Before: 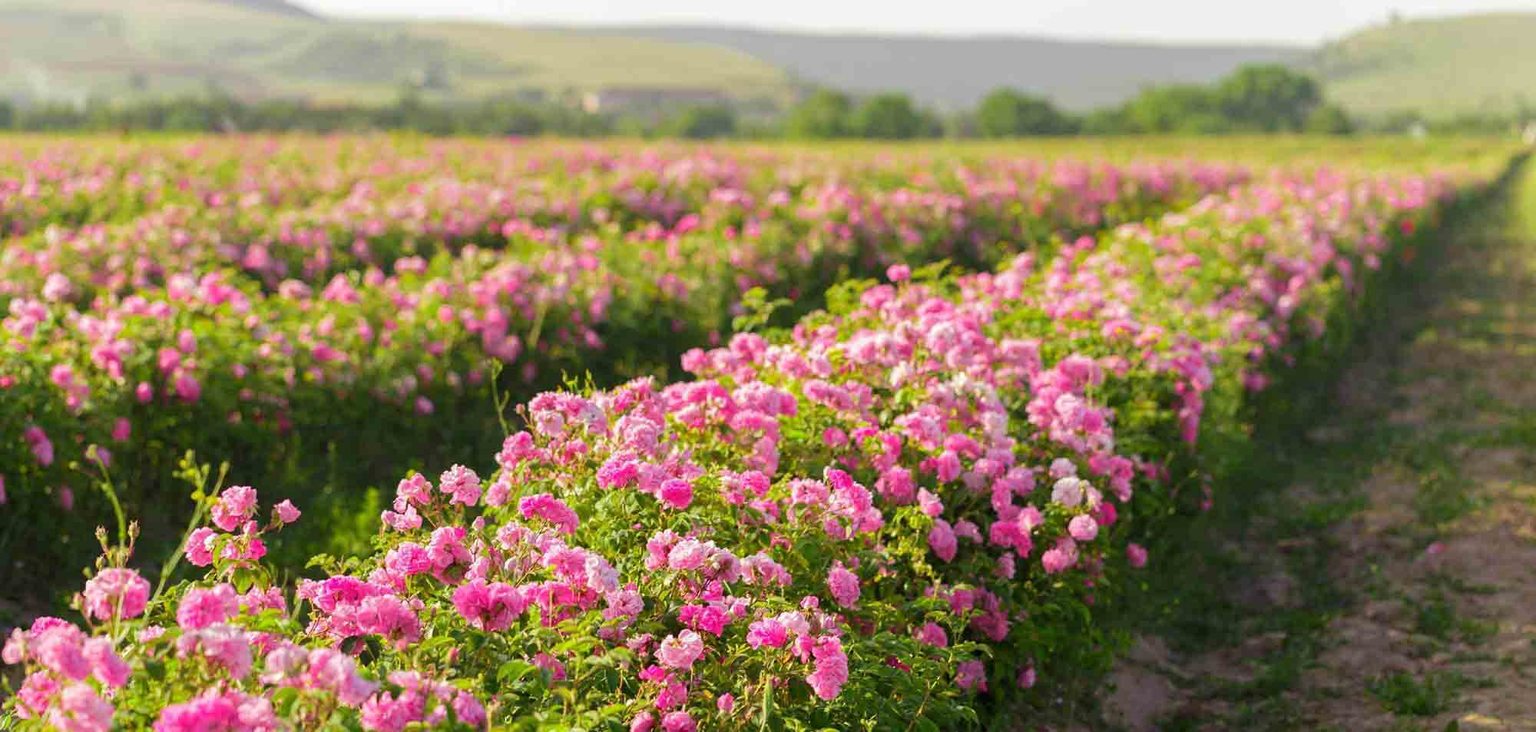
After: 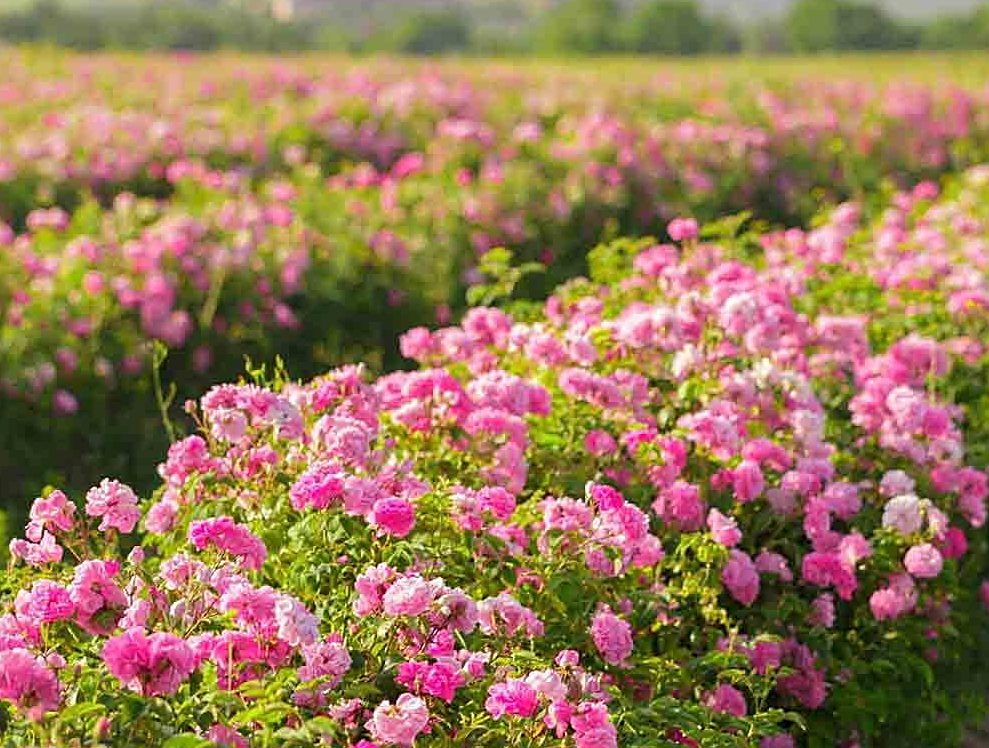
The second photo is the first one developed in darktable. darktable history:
crop and rotate: angle 0.02°, left 24.353%, top 13.219%, right 26.156%, bottom 8.224%
sharpen: on, module defaults
color correction: highlights a* 0.003, highlights b* -0.283
